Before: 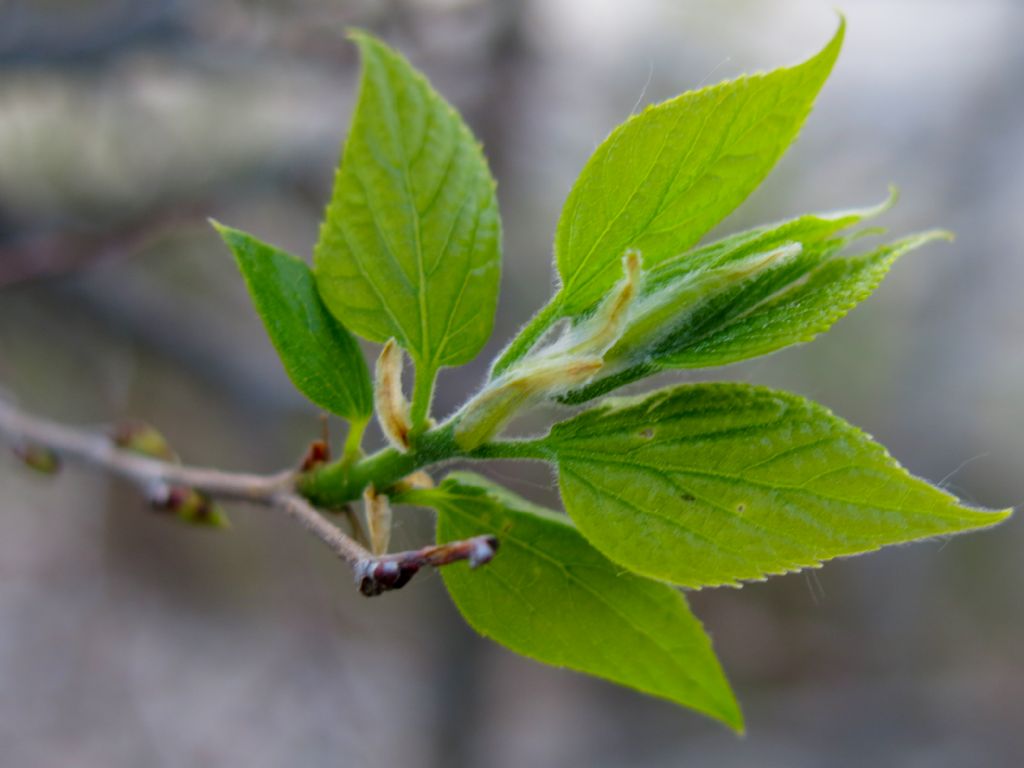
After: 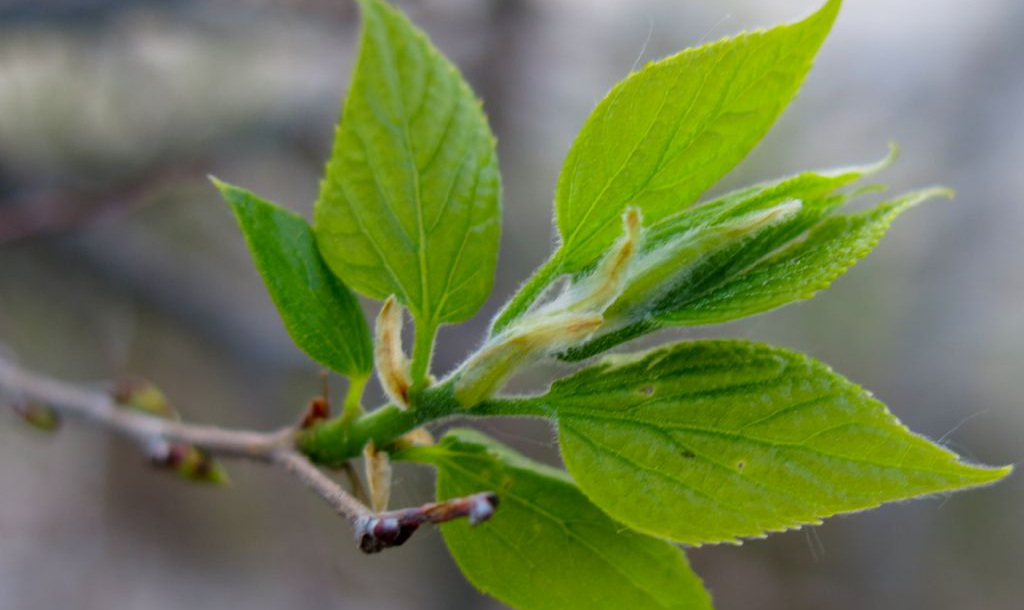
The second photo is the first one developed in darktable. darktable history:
crop and rotate: top 5.649%, bottom 14.916%
